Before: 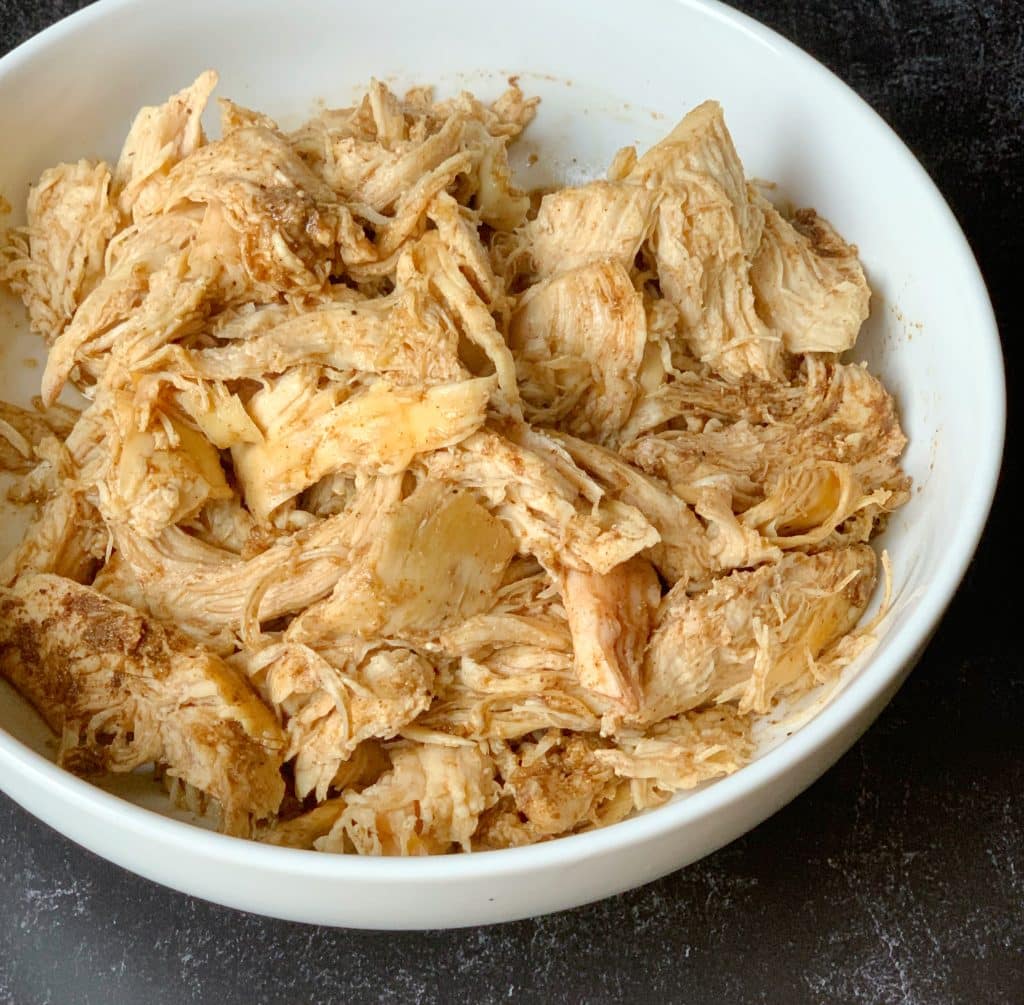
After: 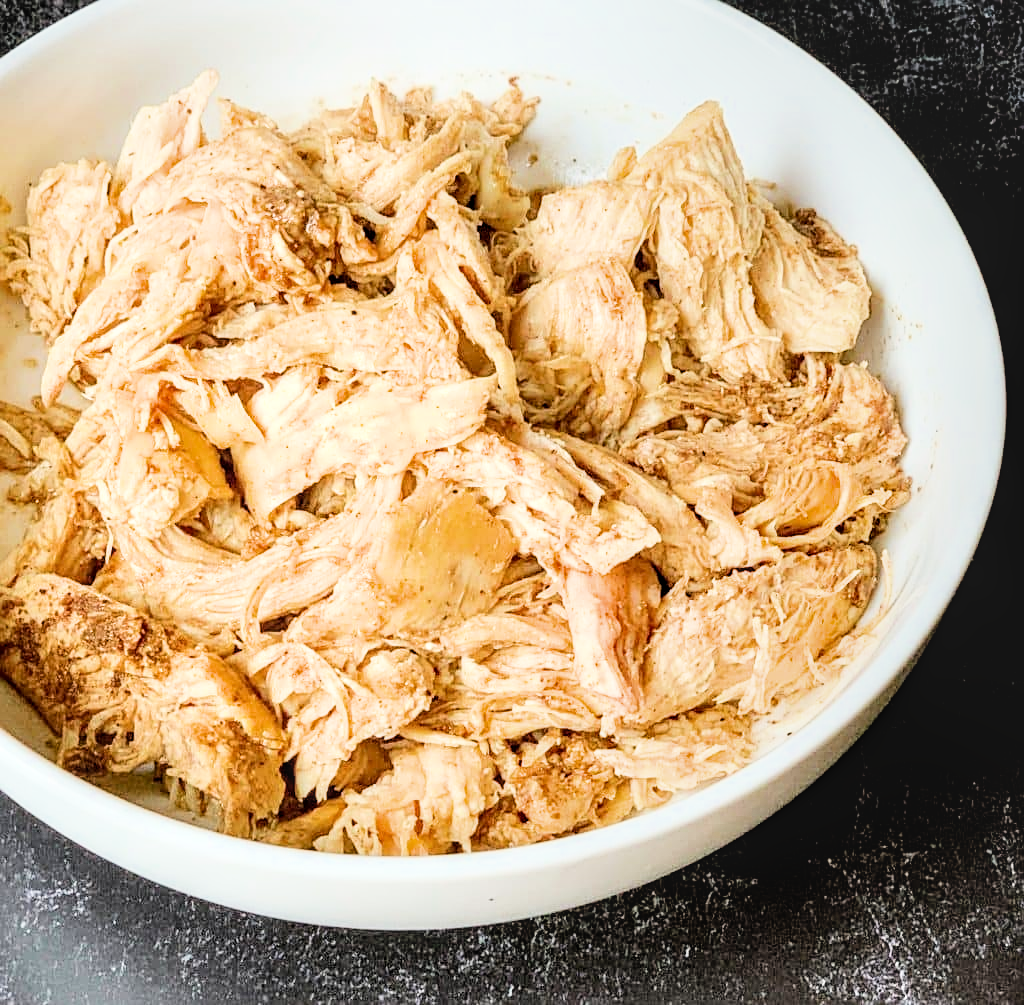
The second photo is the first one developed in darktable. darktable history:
filmic rgb: black relative exposure -4.98 EV, white relative exposure 3.97 EV, threshold 2.99 EV, hardness 2.88, contrast 1.39, enable highlight reconstruction true
sharpen: on, module defaults
local contrast: detail 130%
exposure: exposure 1.156 EV, compensate highlight preservation false
